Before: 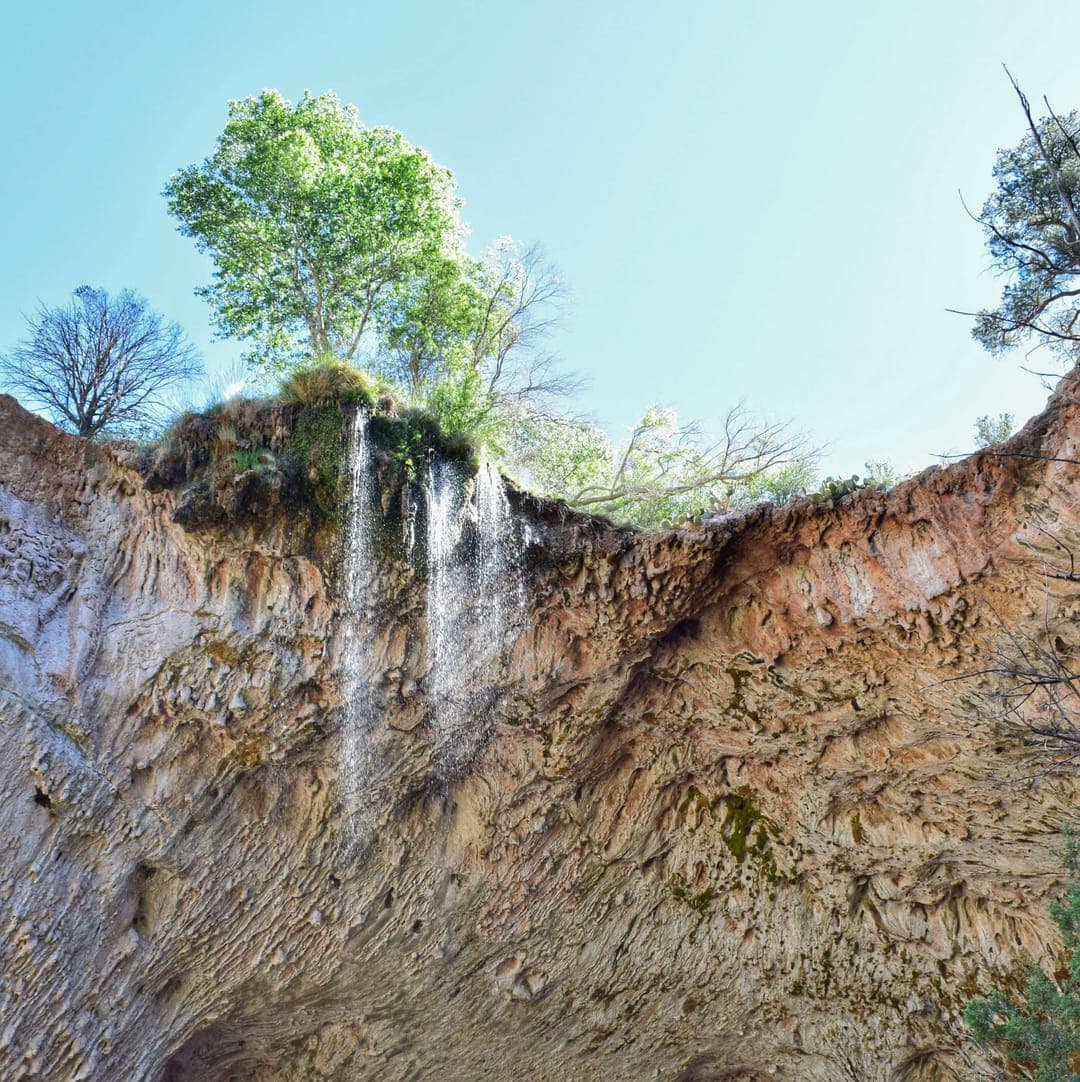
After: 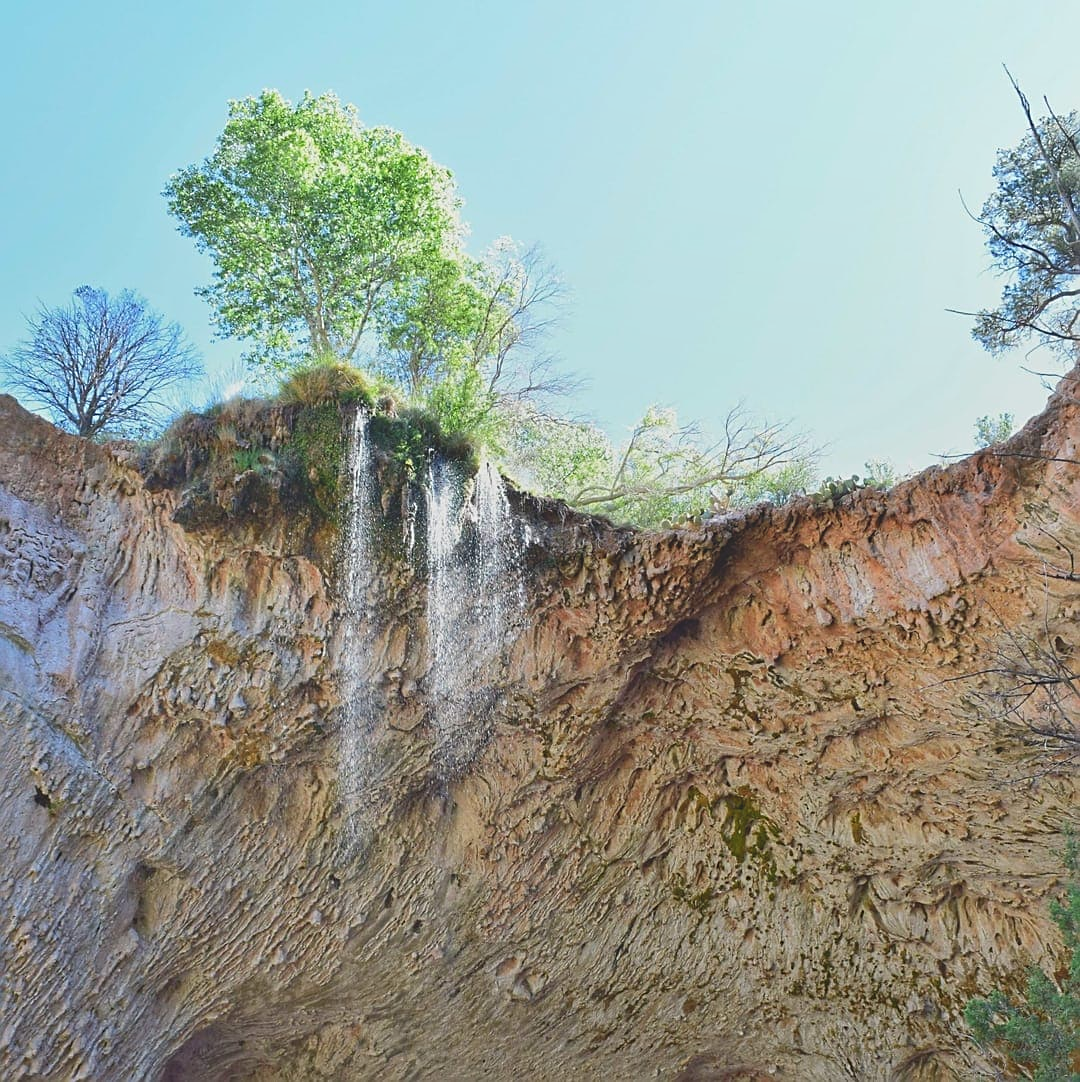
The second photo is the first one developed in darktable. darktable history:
local contrast: detail 70%
sharpen: on, module defaults
